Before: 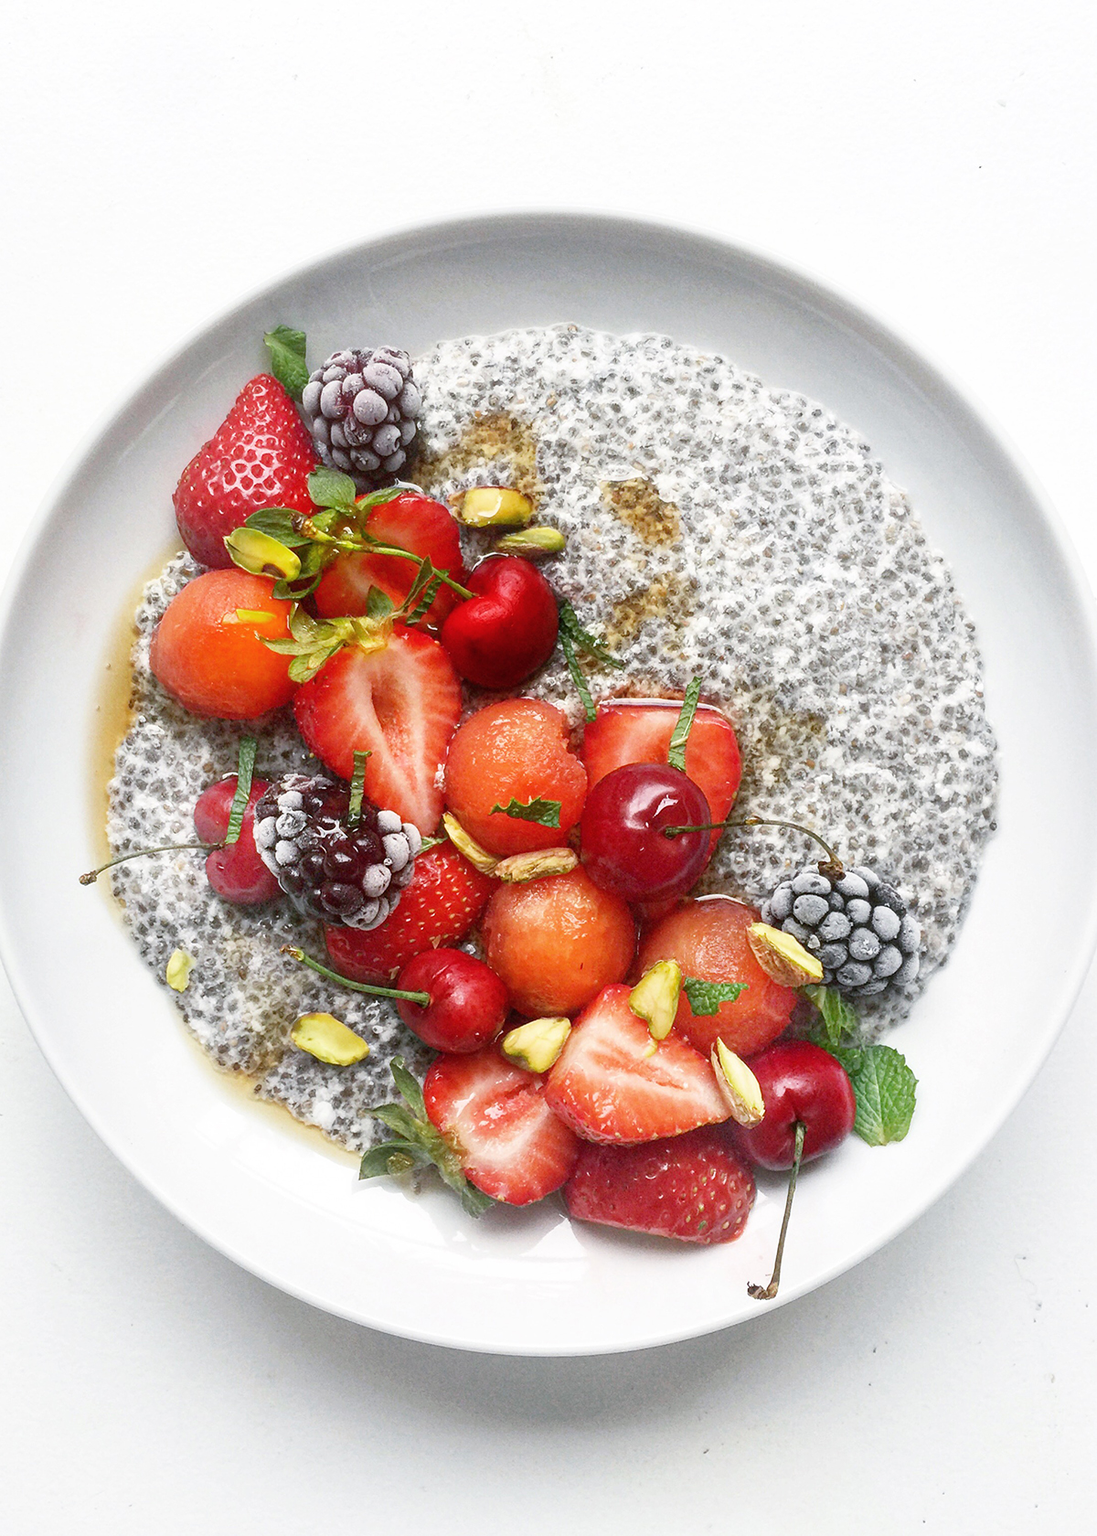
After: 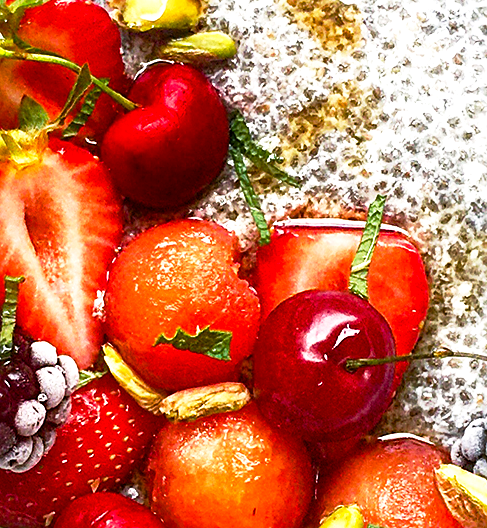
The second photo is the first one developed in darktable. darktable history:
color balance rgb: power › luminance -3.618%, power › hue 140.27°, perceptual saturation grading › global saturation 20%, perceptual saturation grading › highlights -14.027%, perceptual saturation grading › shadows 49.761%, perceptual brilliance grading › global brilliance 11.491%
velvia: on, module defaults
crop: left 31.863%, top 32.484%, right 27.538%, bottom 36.037%
base curve: curves: ch0 [(0, 0) (0.257, 0.25) (0.482, 0.586) (0.757, 0.871) (1, 1)], preserve colors none
sharpen: on, module defaults
